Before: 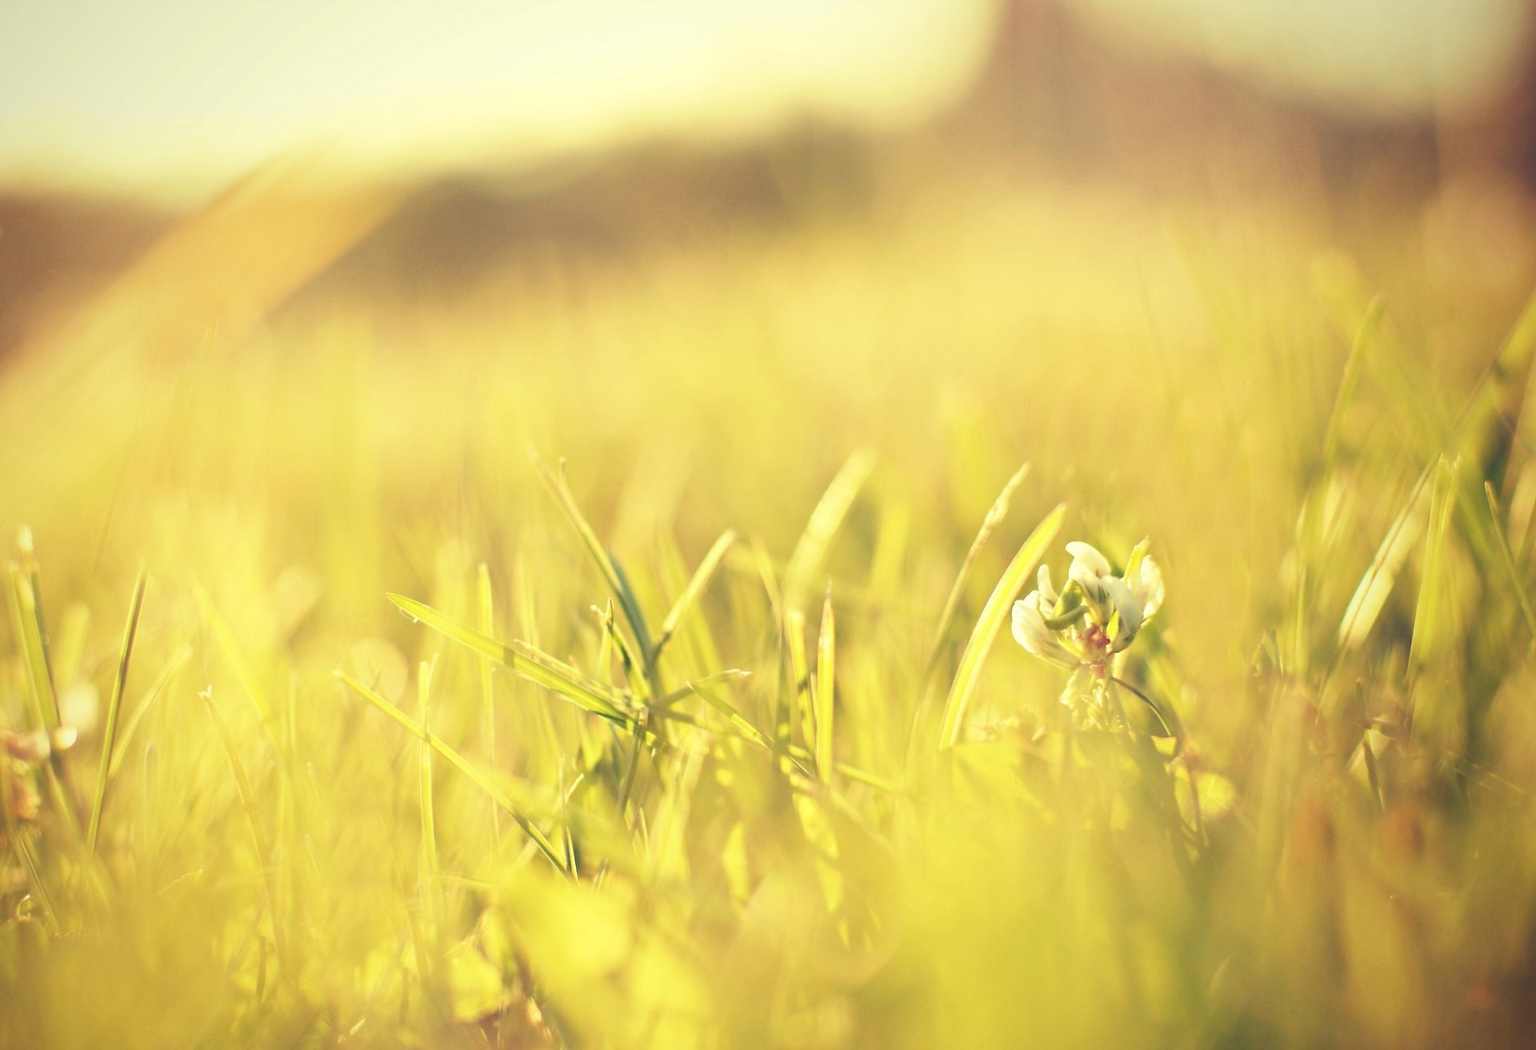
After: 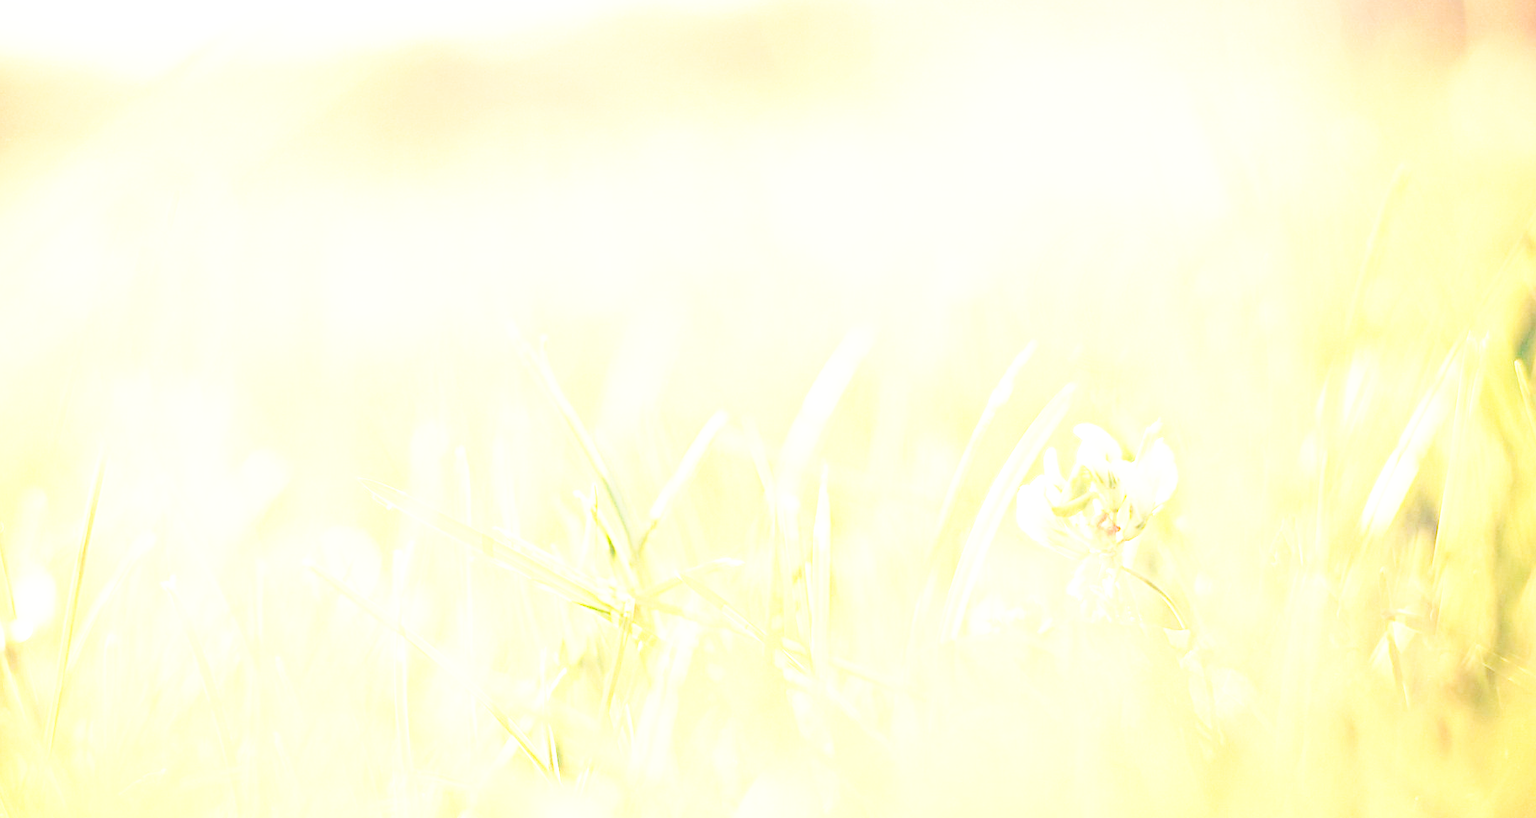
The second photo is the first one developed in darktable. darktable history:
exposure: black level correction 0, exposure 1.2 EV, compensate exposure bias true, compensate highlight preservation false
crop and rotate: left 2.991%, top 13.302%, right 1.981%, bottom 12.636%
base curve: curves: ch0 [(0, 0) (0.007, 0.004) (0.027, 0.03) (0.046, 0.07) (0.207, 0.54) (0.442, 0.872) (0.673, 0.972) (1, 1)], preserve colors none
